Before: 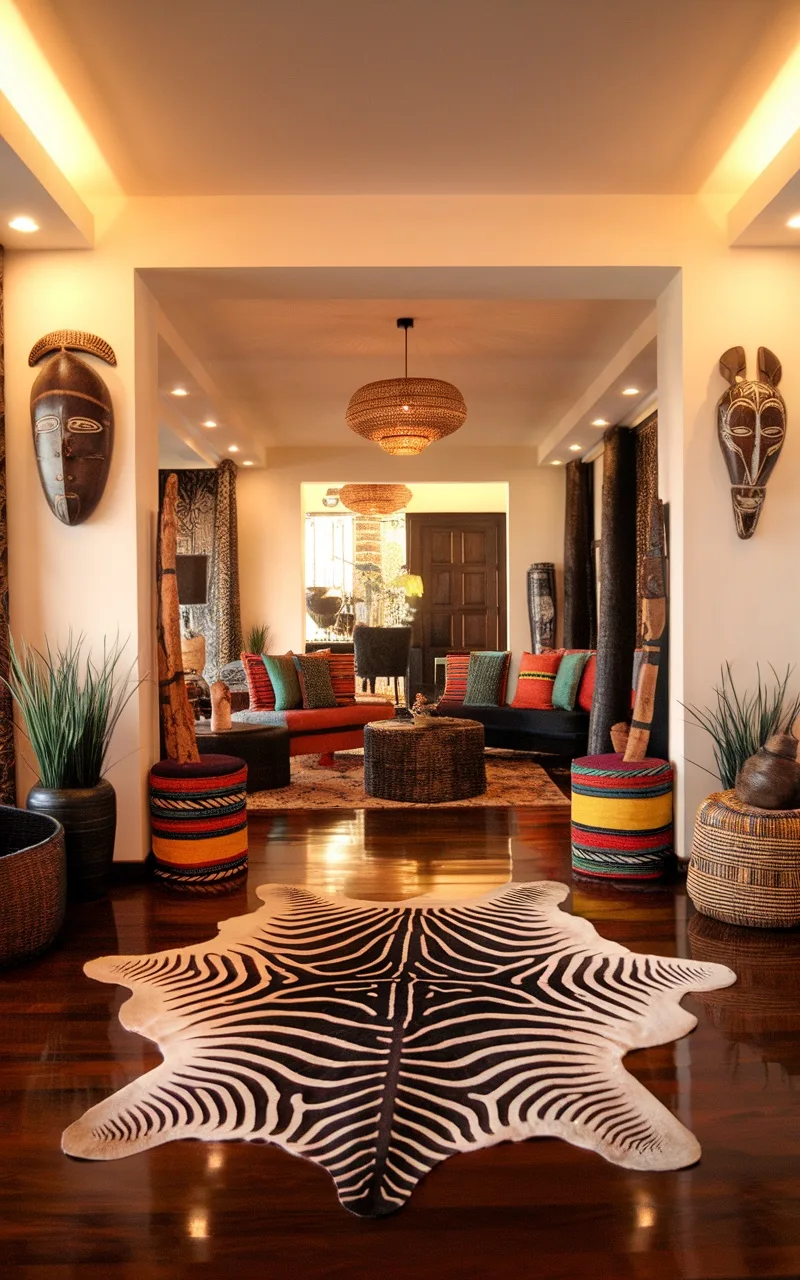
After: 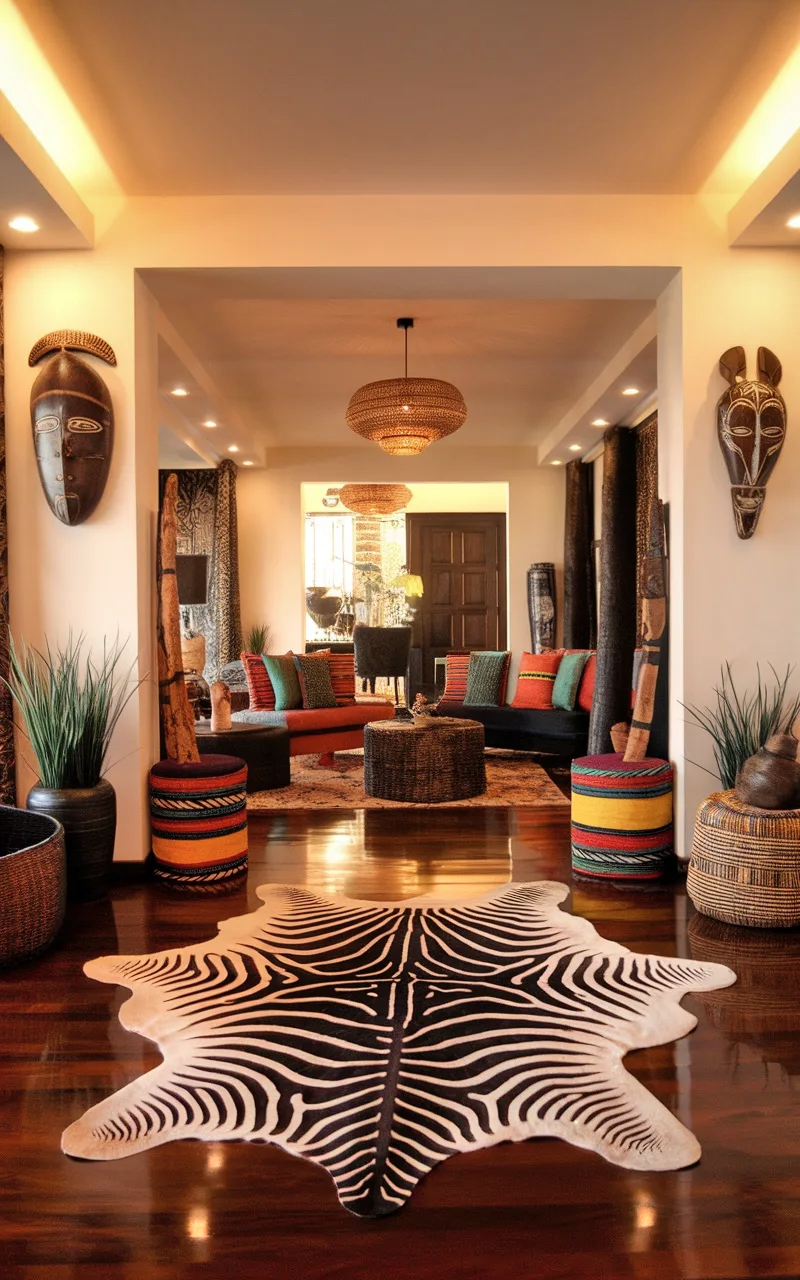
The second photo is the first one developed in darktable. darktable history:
contrast brightness saturation: saturation -0.058
shadows and highlights: soften with gaussian
